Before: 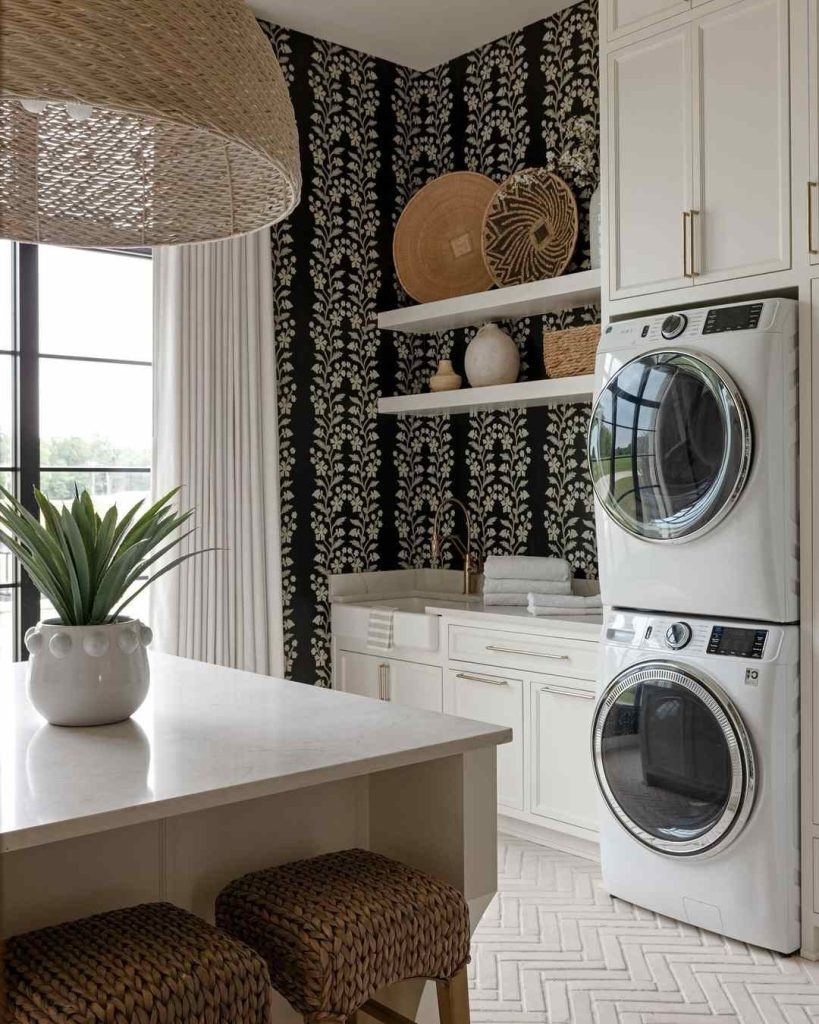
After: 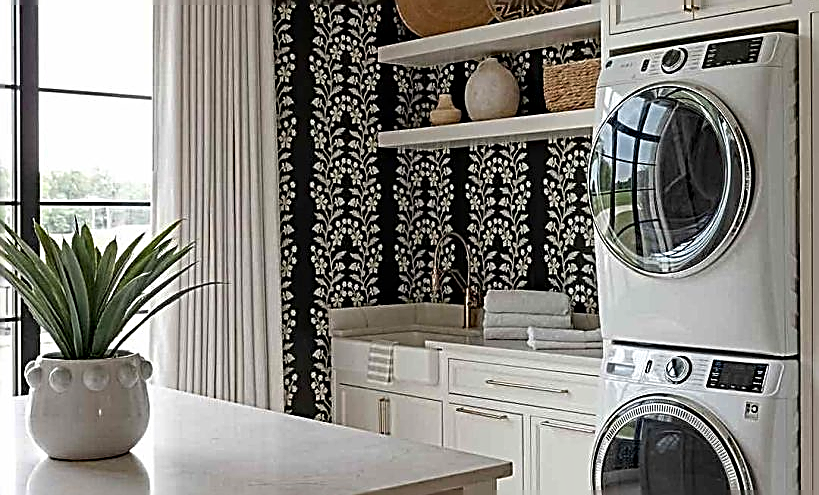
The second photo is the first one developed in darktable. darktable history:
crop and rotate: top 26.056%, bottom 25.543%
haze removal: compatibility mode true, adaptive false
sharpen: amount 1.861
exposure: compensate highlight preservation false
